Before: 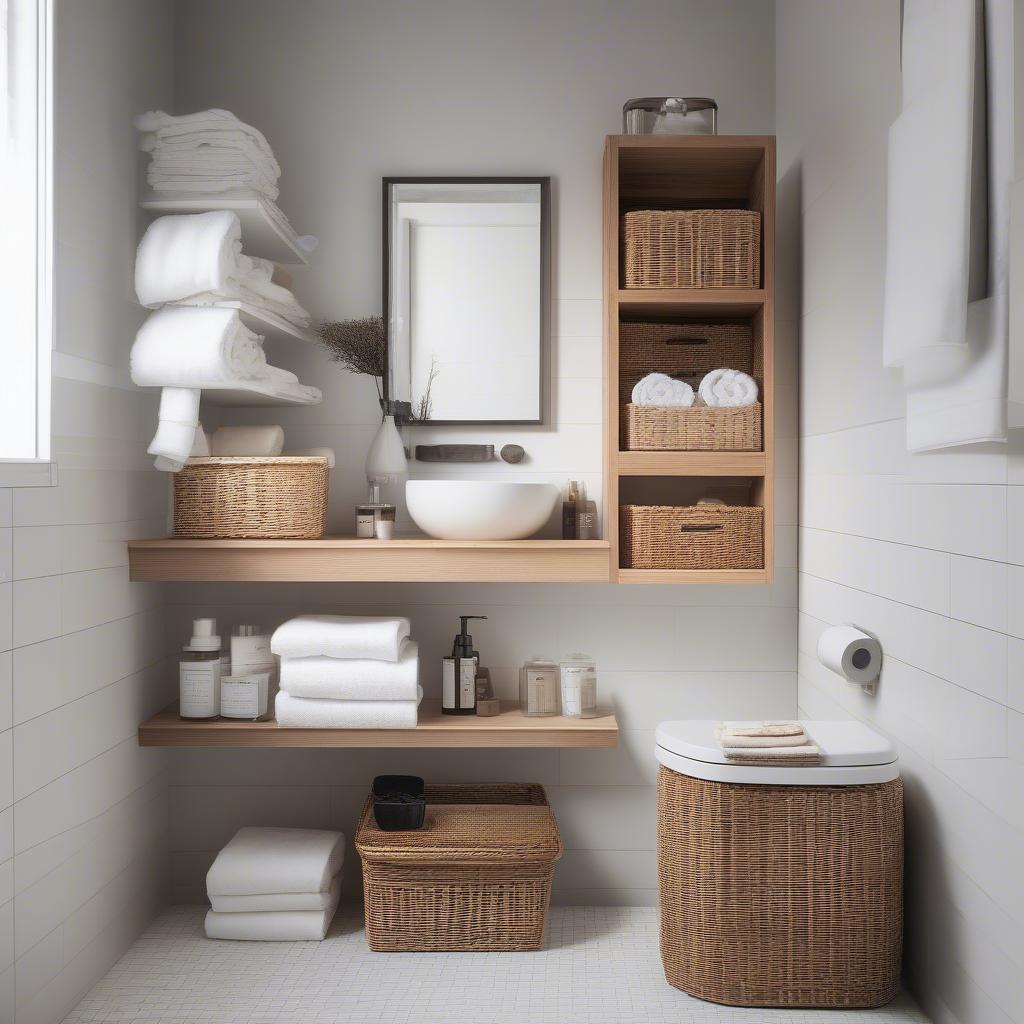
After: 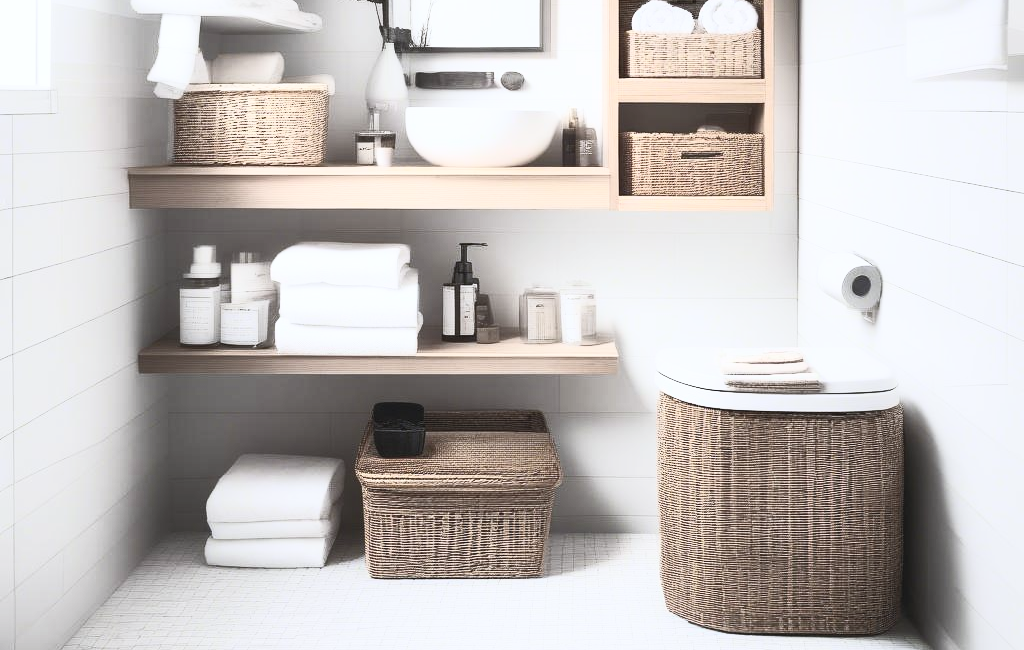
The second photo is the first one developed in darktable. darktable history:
contrast brightness saturation: contrast 0.57, brightness 0.57, saturation -0.34
white balance: red 0.976, blue 1.04
crop and rotate: top 36.435%
